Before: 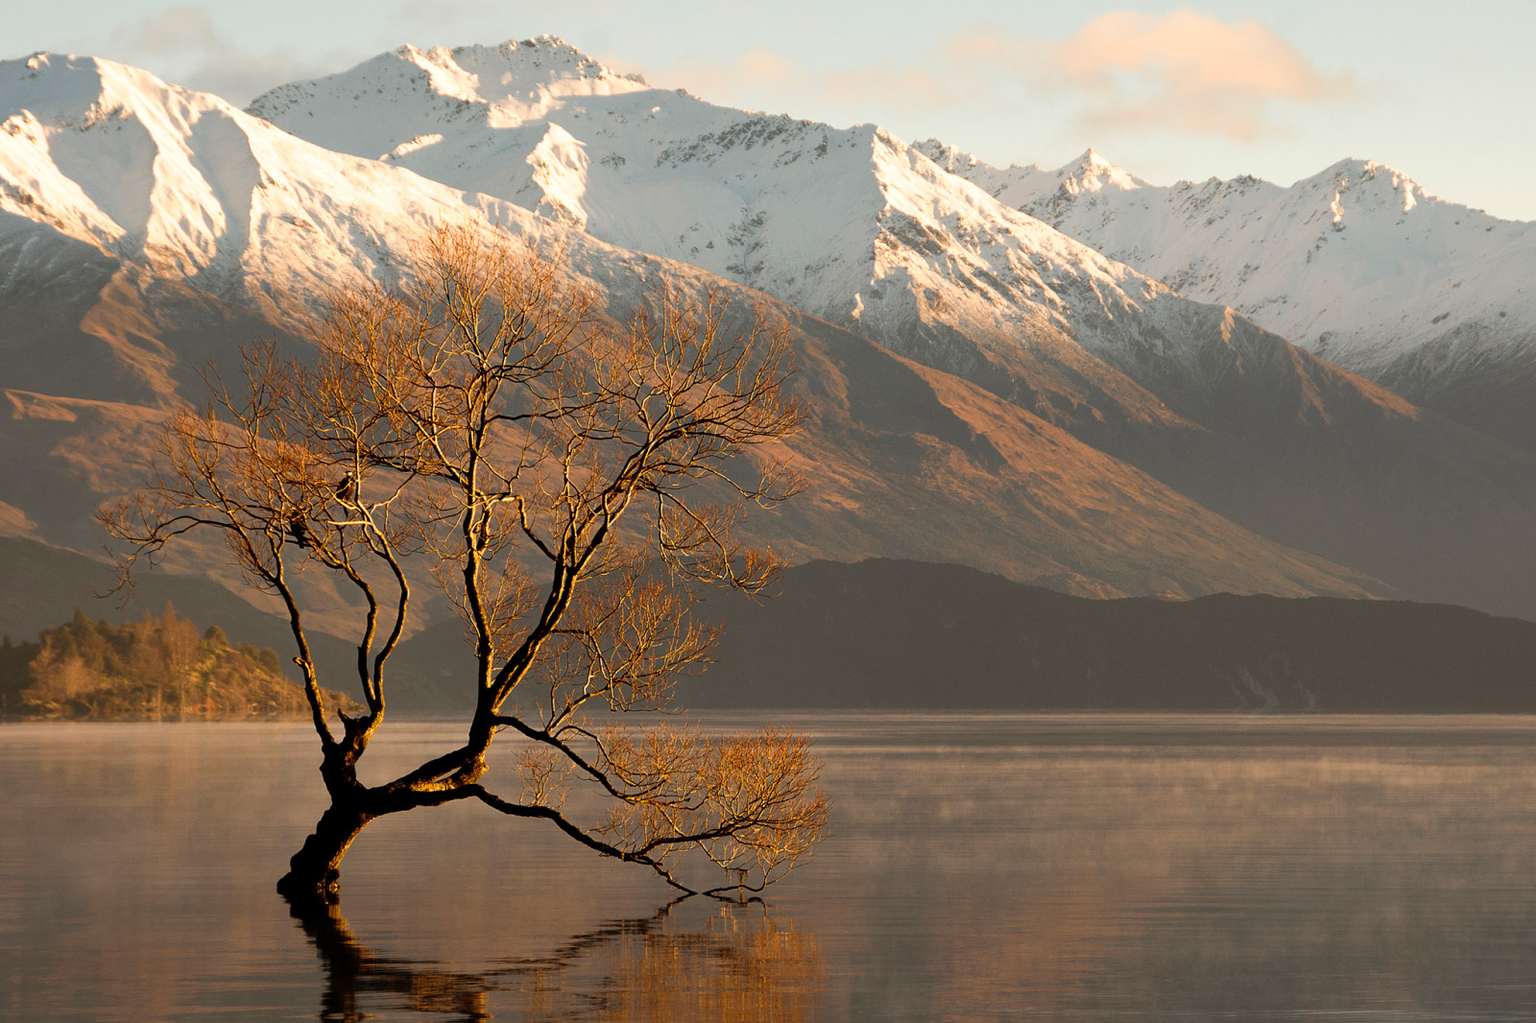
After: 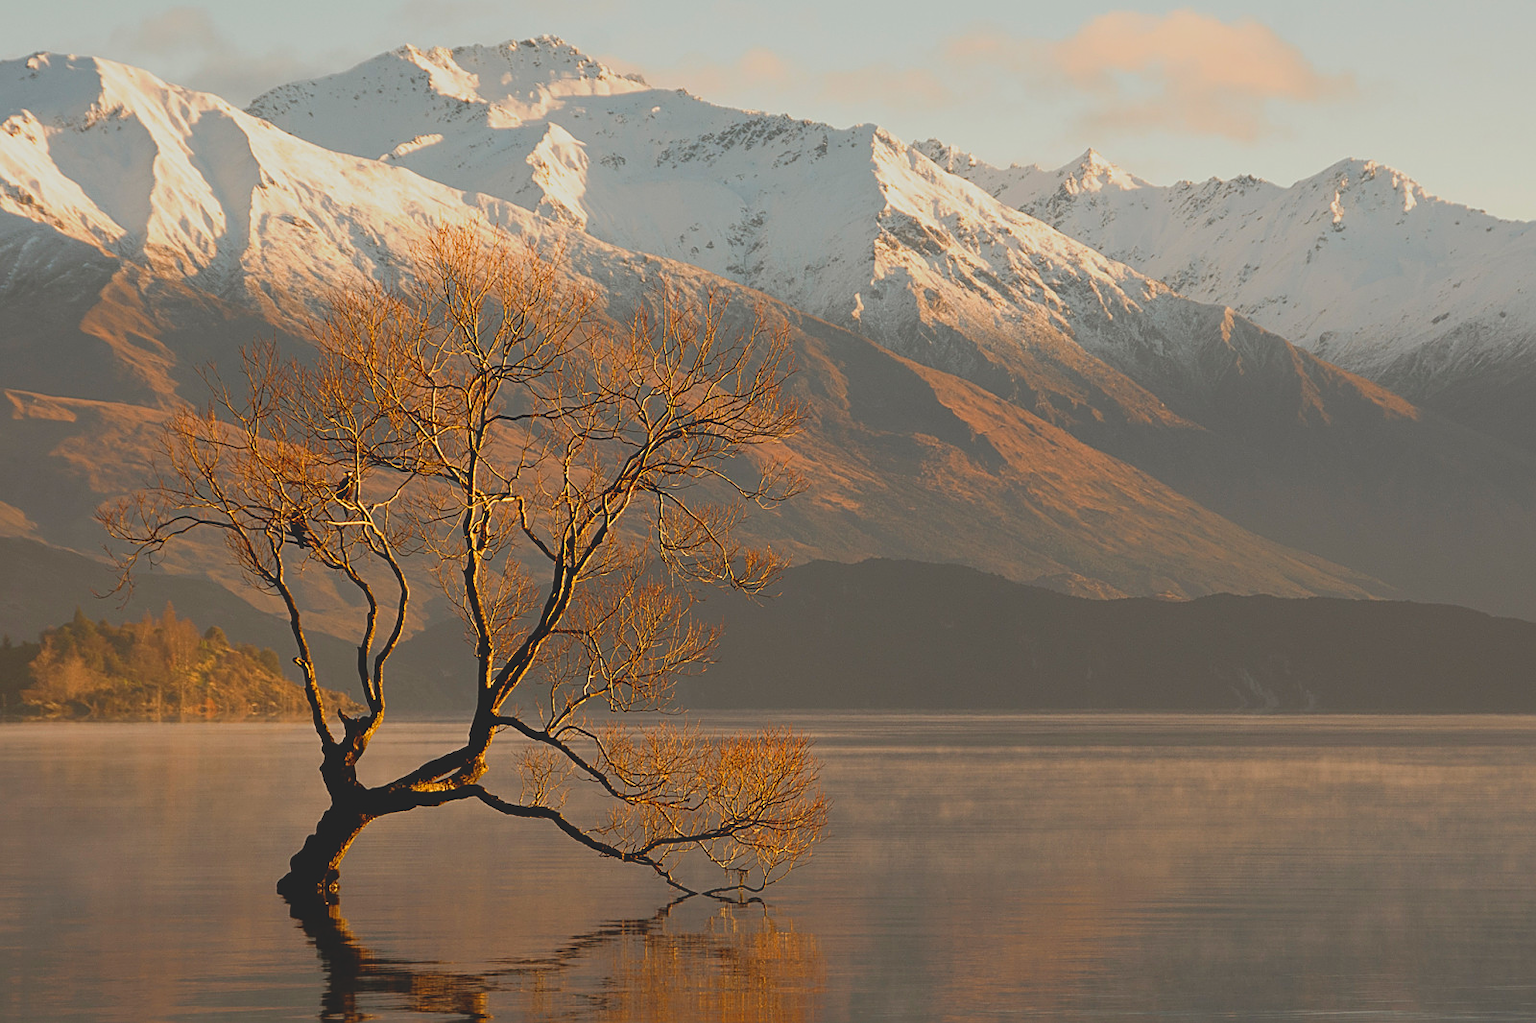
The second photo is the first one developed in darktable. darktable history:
contrast brightness saturation: contrast -0.28
sharpen: on, module defaults
